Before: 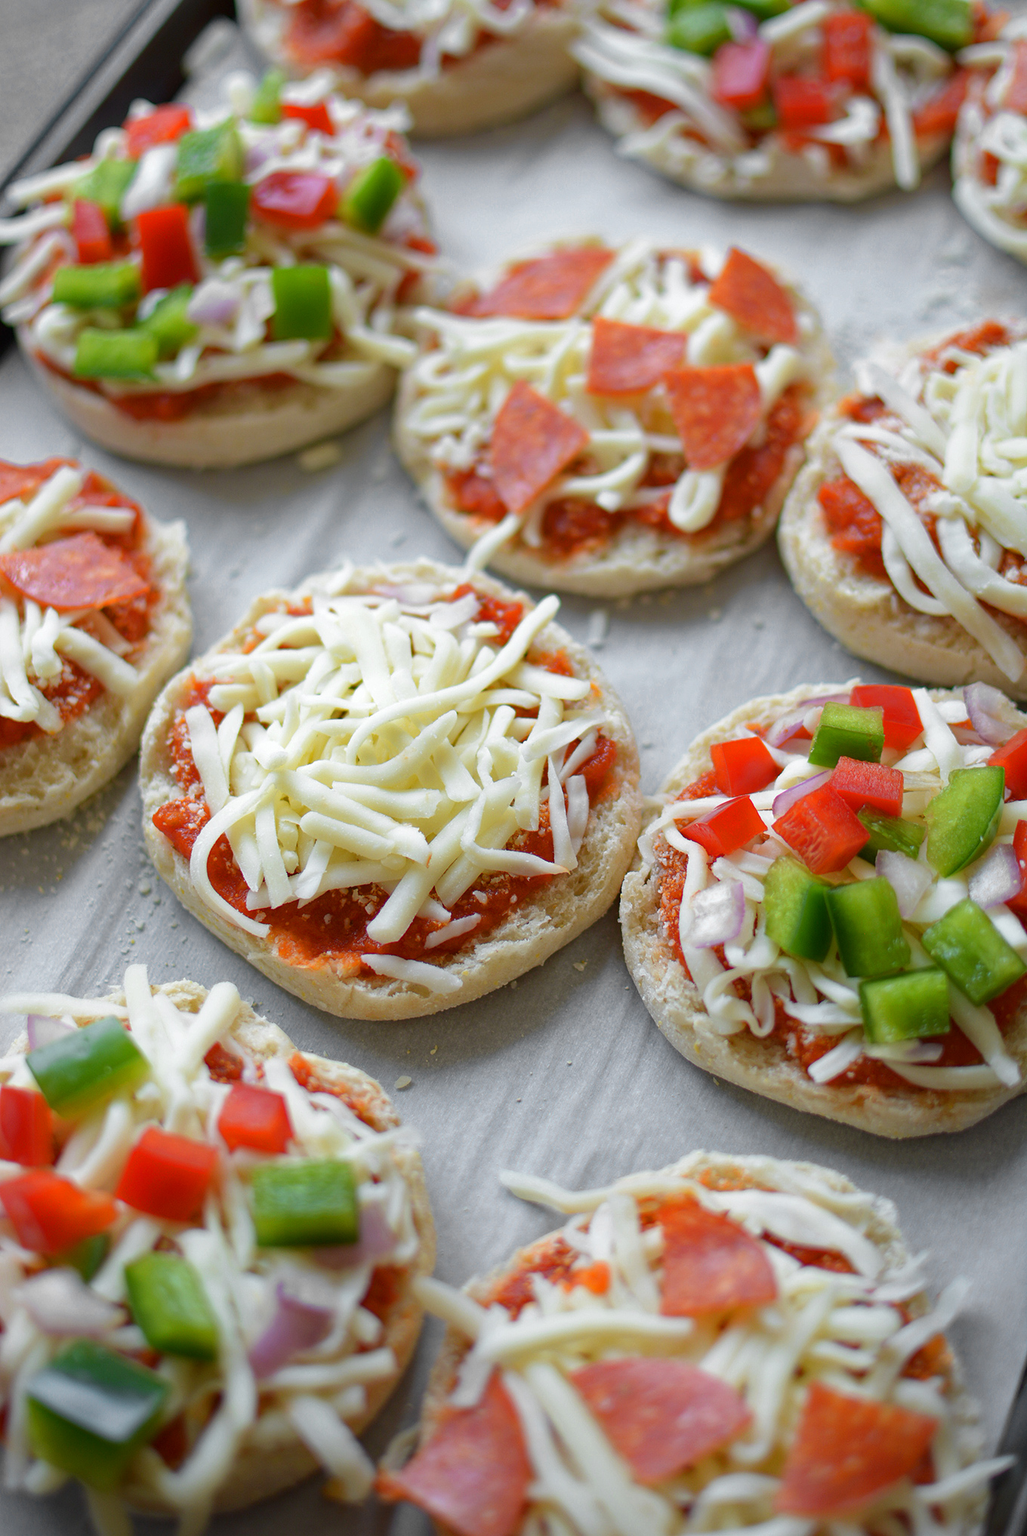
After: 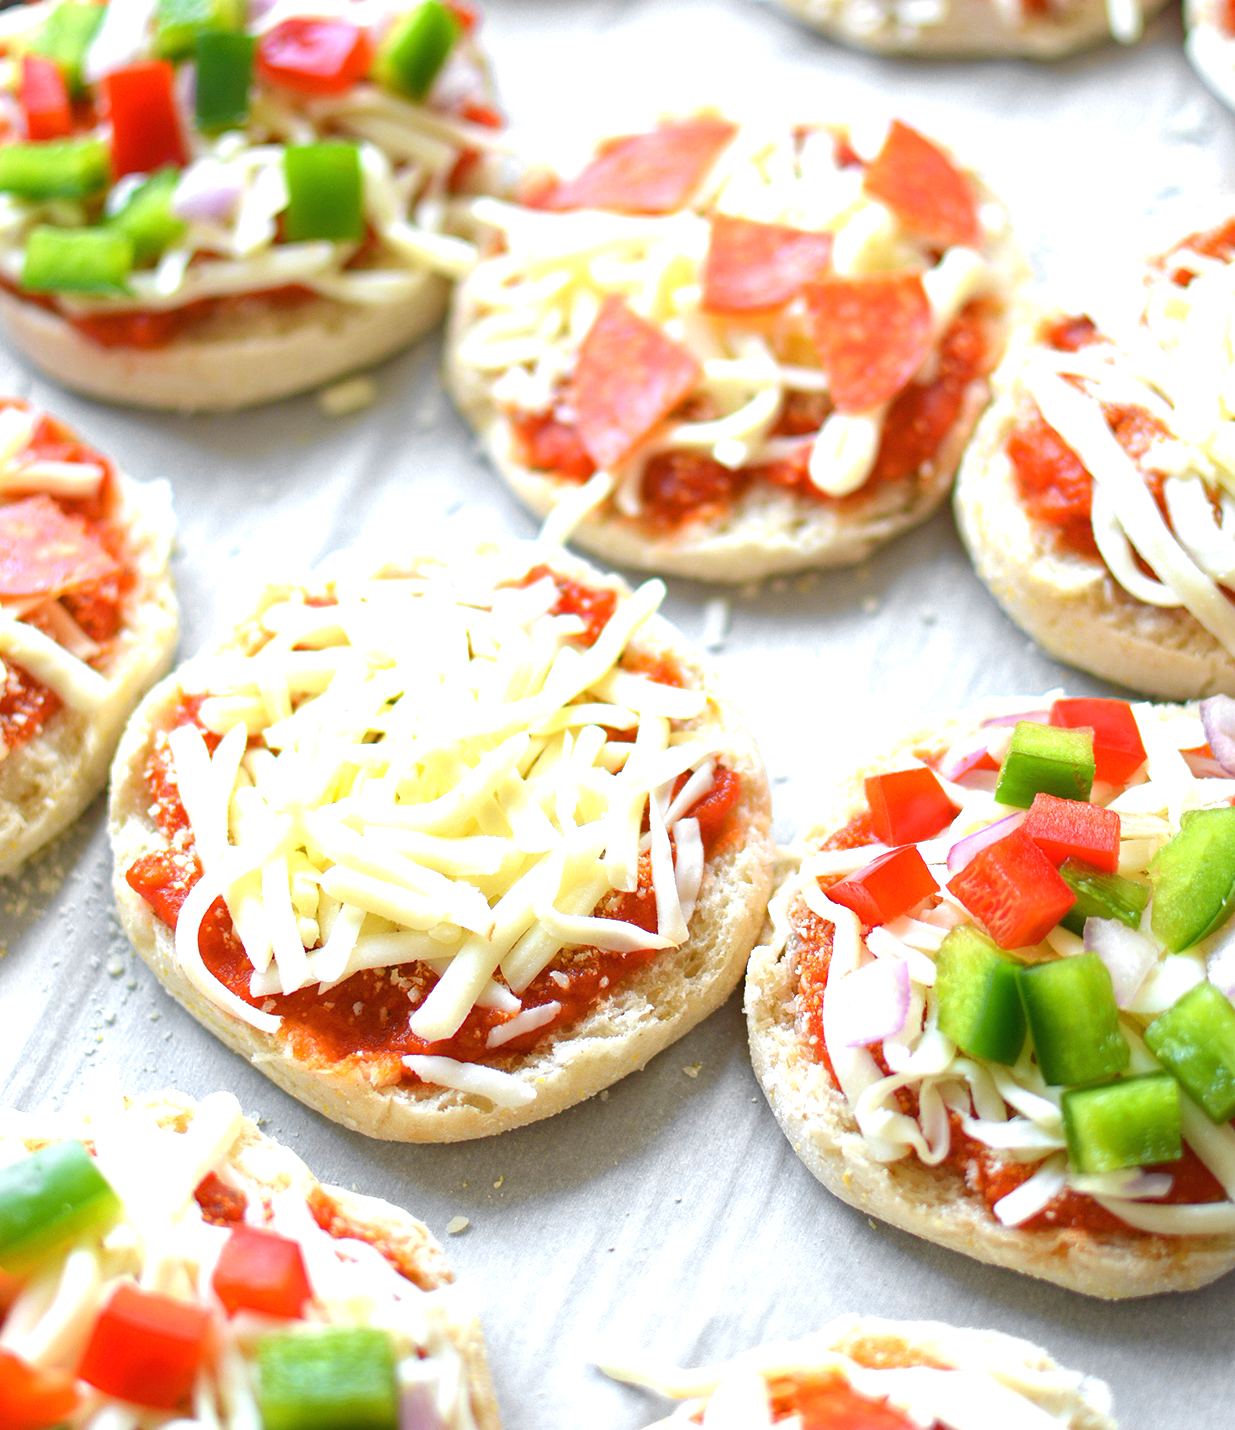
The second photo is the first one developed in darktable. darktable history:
white balance: emerald 1
exposure: black level correction 0, exposure 1.173 EV, compensate exposure bias true, compensate highlight preservation false
crop: left 5.596%, top 10.314%, right 3.534%, bottom 19.395%
